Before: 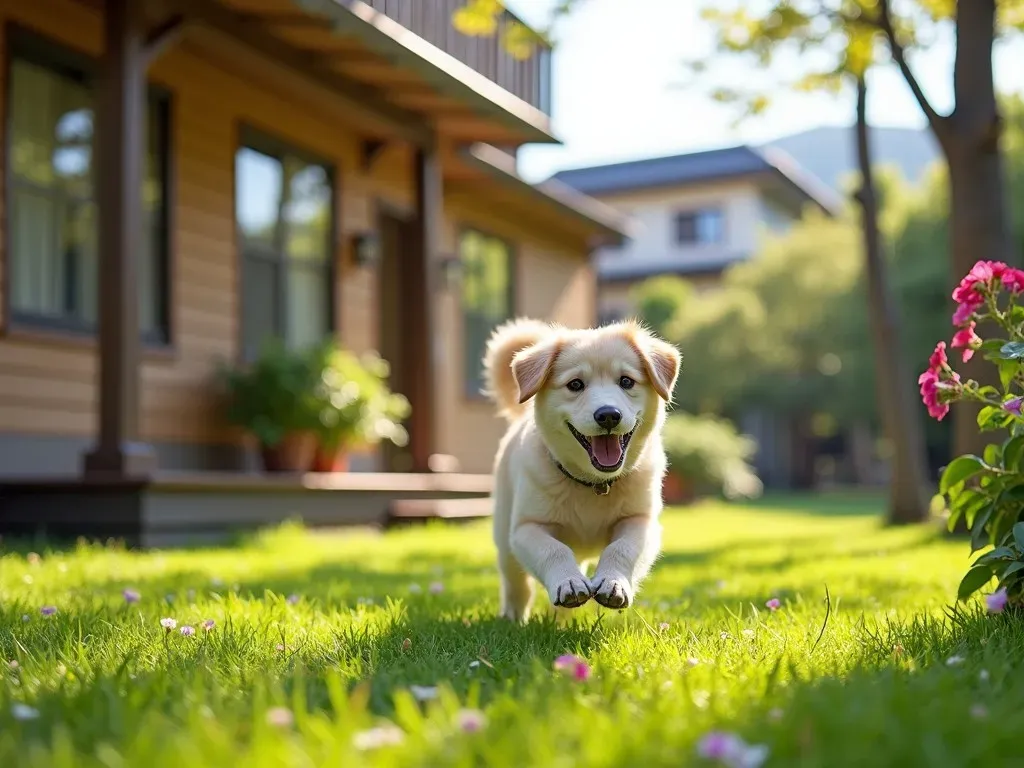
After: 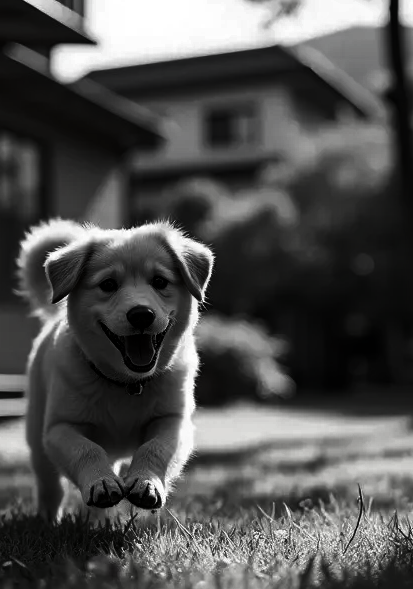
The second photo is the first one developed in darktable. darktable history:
crop: left 45.681%, top 13.121%, right 13.922%, bottom 10.16%
contrast brightness saturation: contrast 0.016, brightness -0.987, saturation -0.984
